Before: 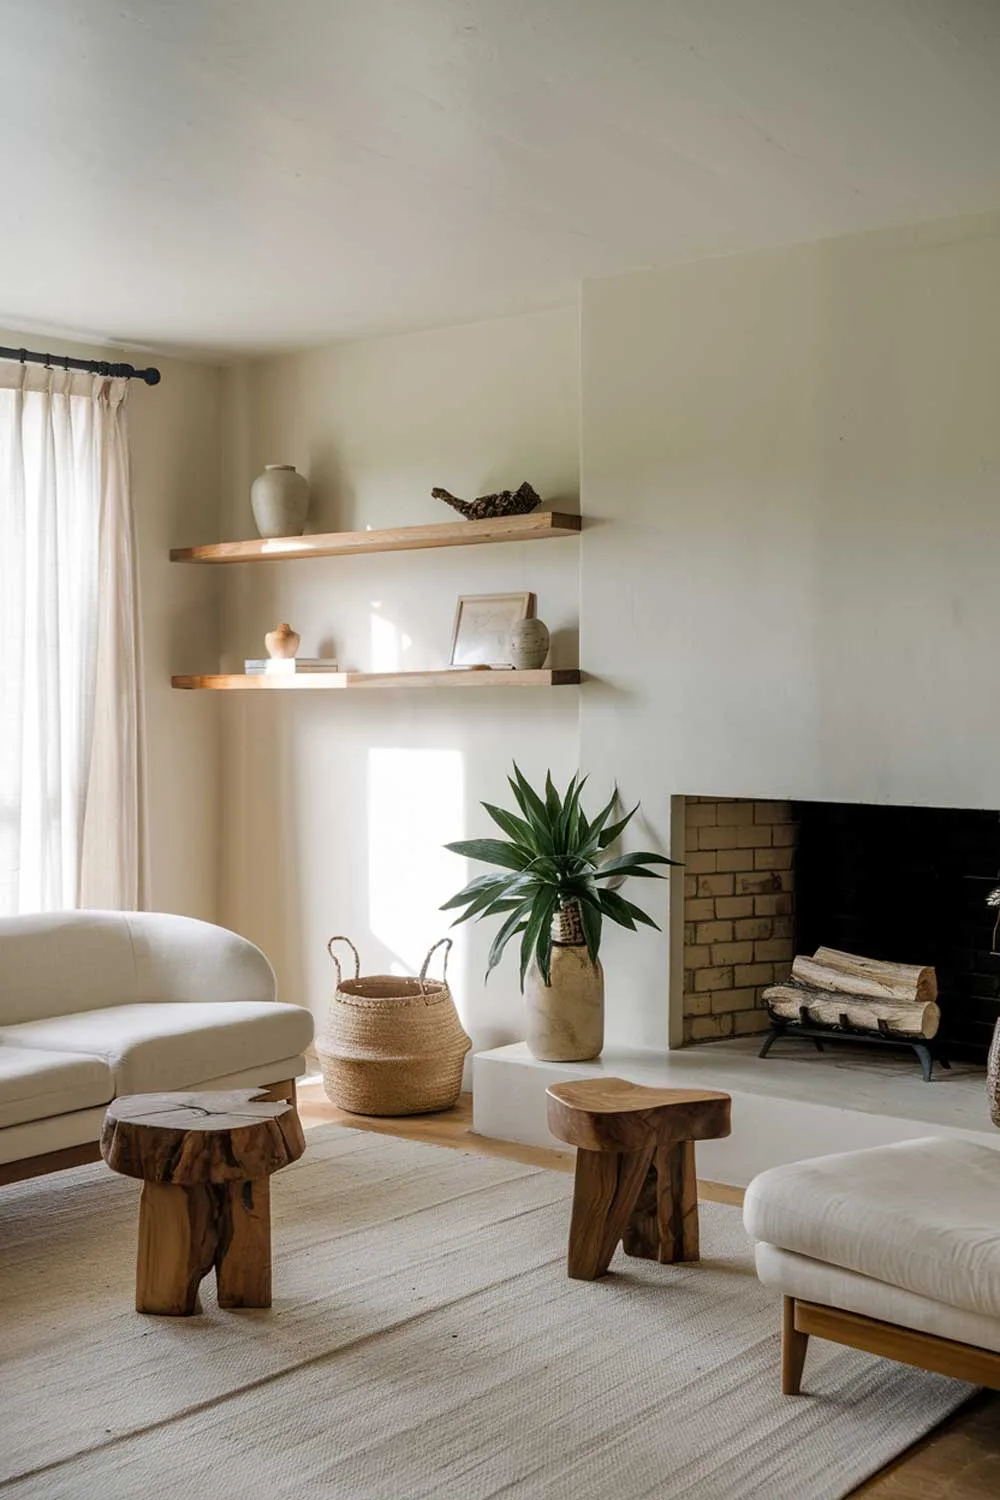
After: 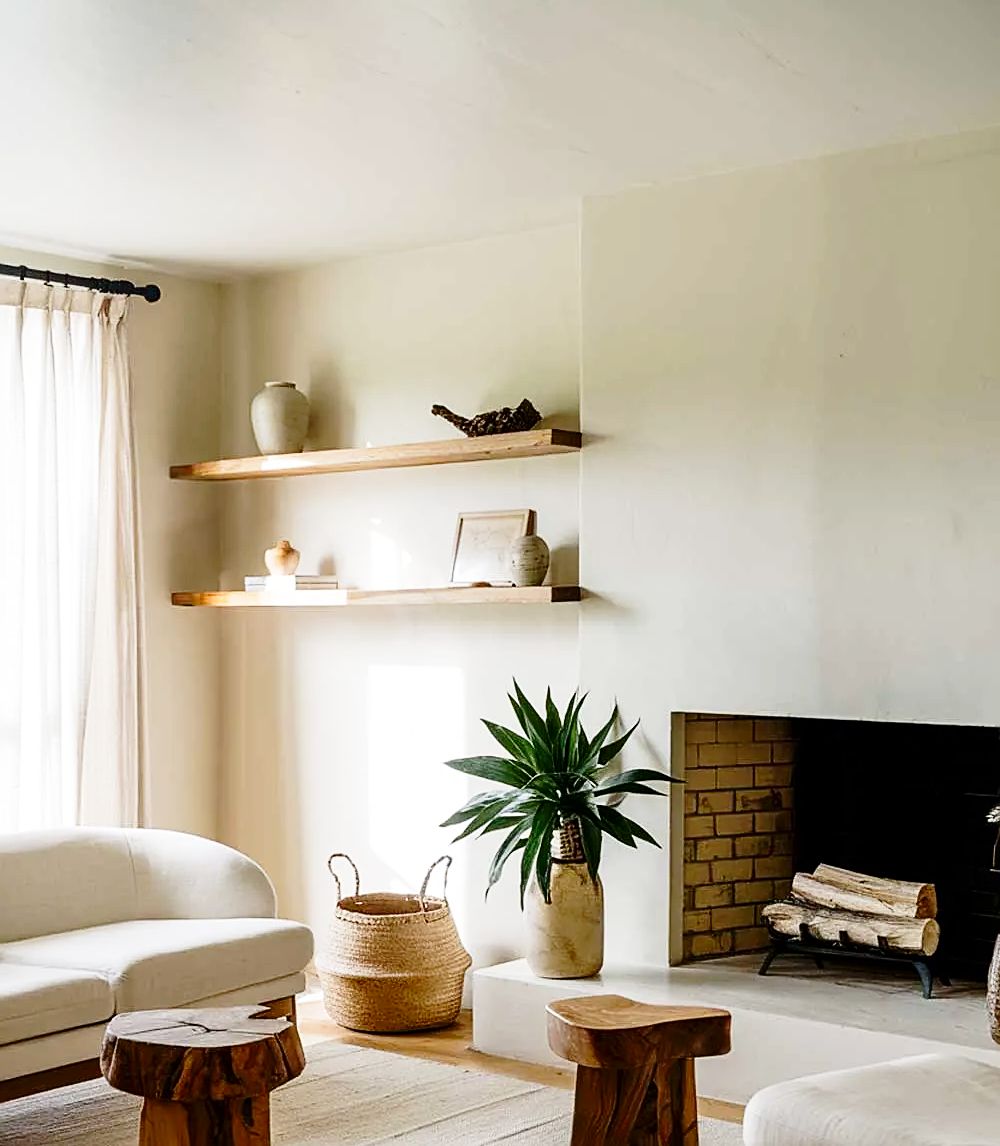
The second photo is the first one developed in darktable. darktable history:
sharpen: on, module defaults
base curve: curves: ch0 [(0, 0) (0.028, 0.03) (0.121, 0.232) (0.46, 0.748) (0.859, 0.968) (1, 1)], preserve colors none
contrast brightness saturation: contrast 0.066, brightness -0.126, saturation 0.064
crop: top 5.598%, bottom 17.951%
